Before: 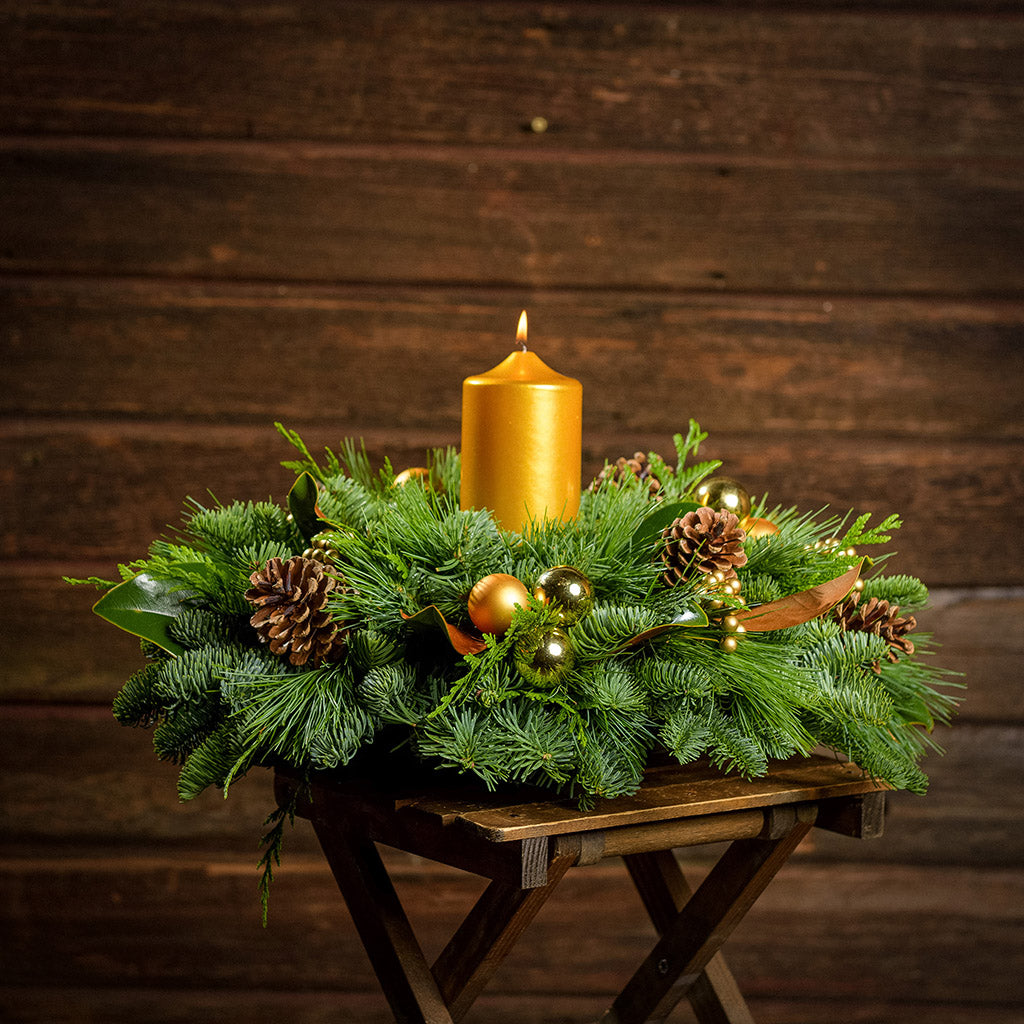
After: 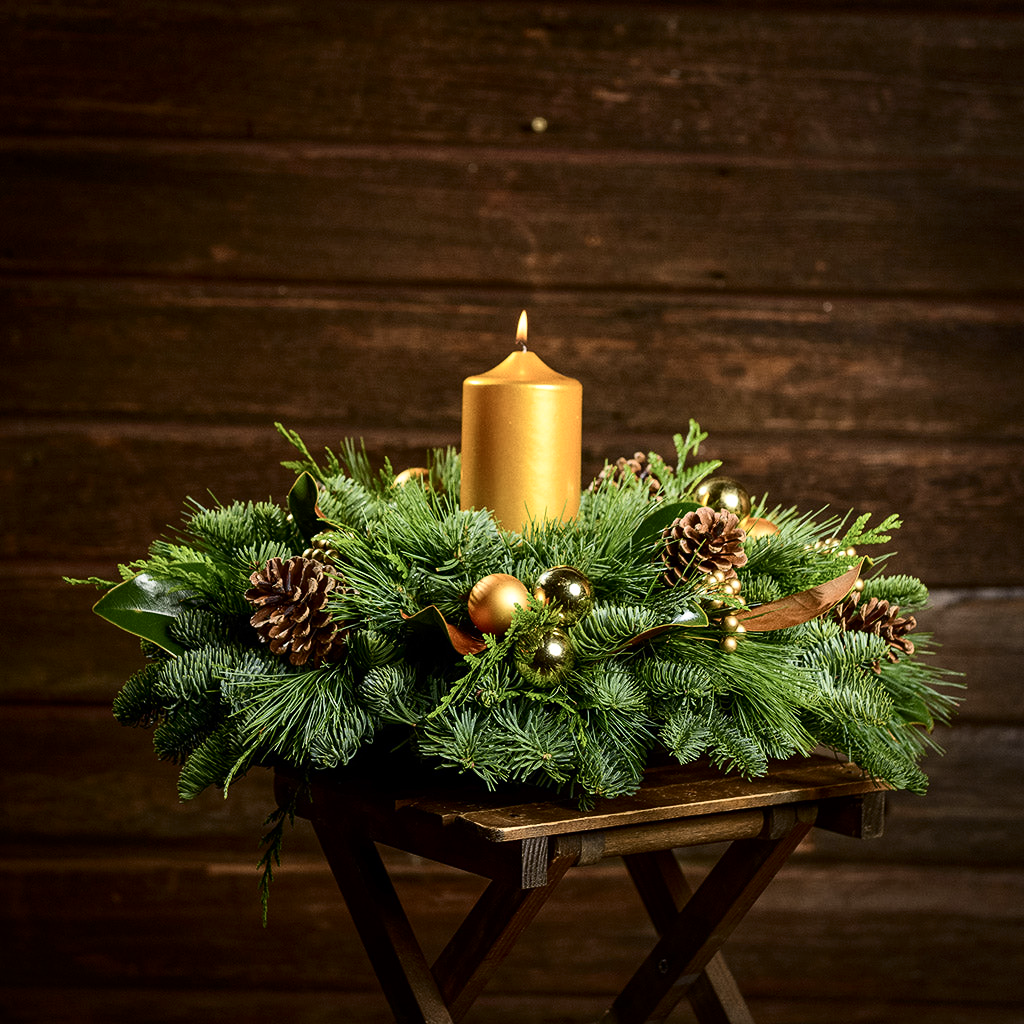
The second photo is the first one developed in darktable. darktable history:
contrast brightness saturation: contrast 0.28
color contrast: green-magenta contrast 0.84, blue-yellow contrast 0.86
